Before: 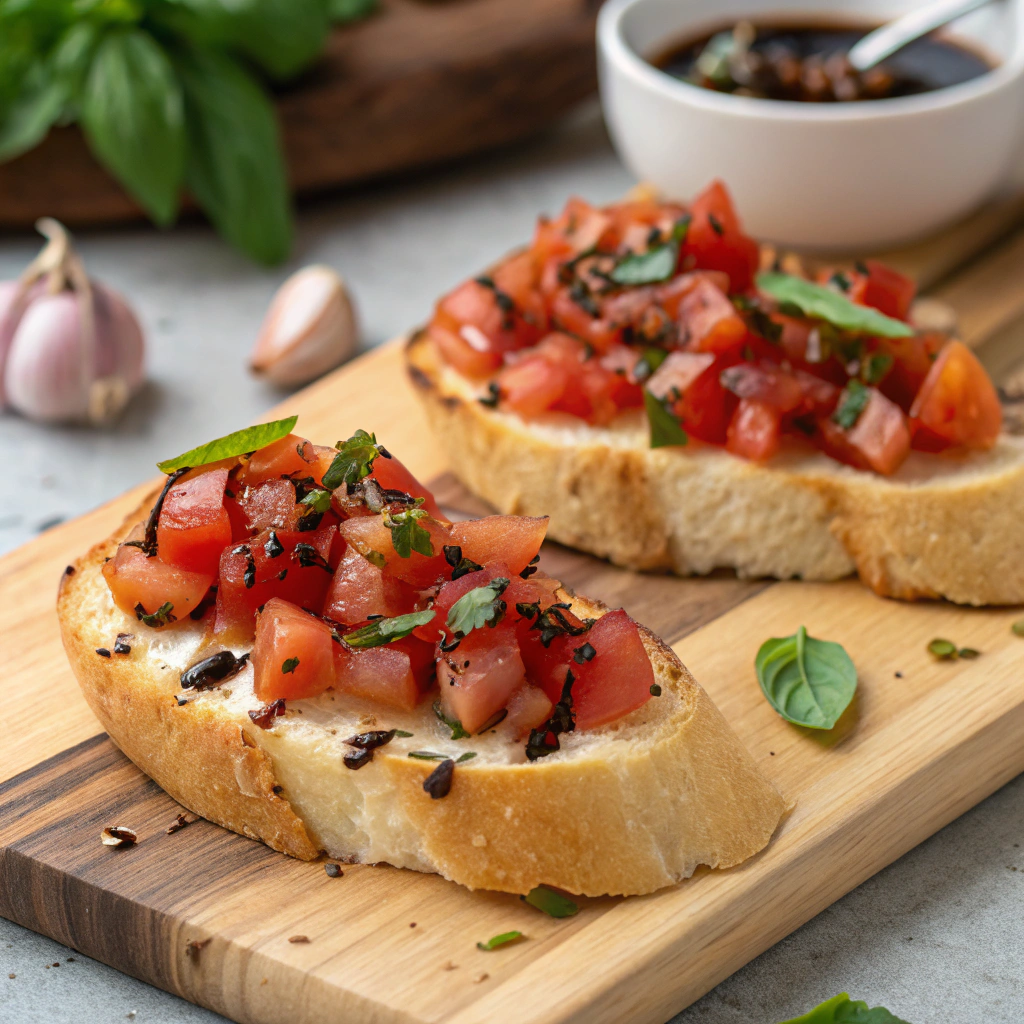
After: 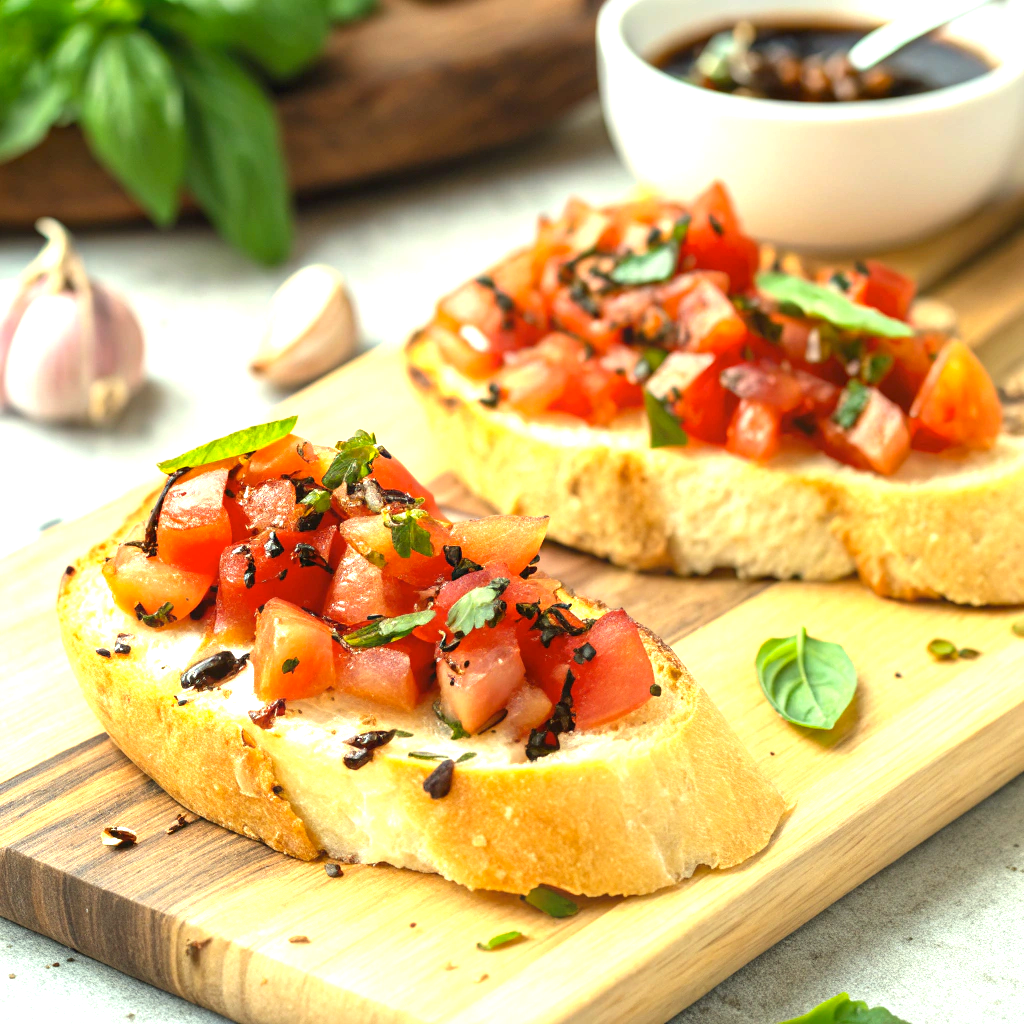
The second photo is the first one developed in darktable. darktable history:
exposure: black level correction 0, exposure 1.378 EV, compensate highlight preservation false
color correction: highlights a* -5.85, highlights b* 11.32
